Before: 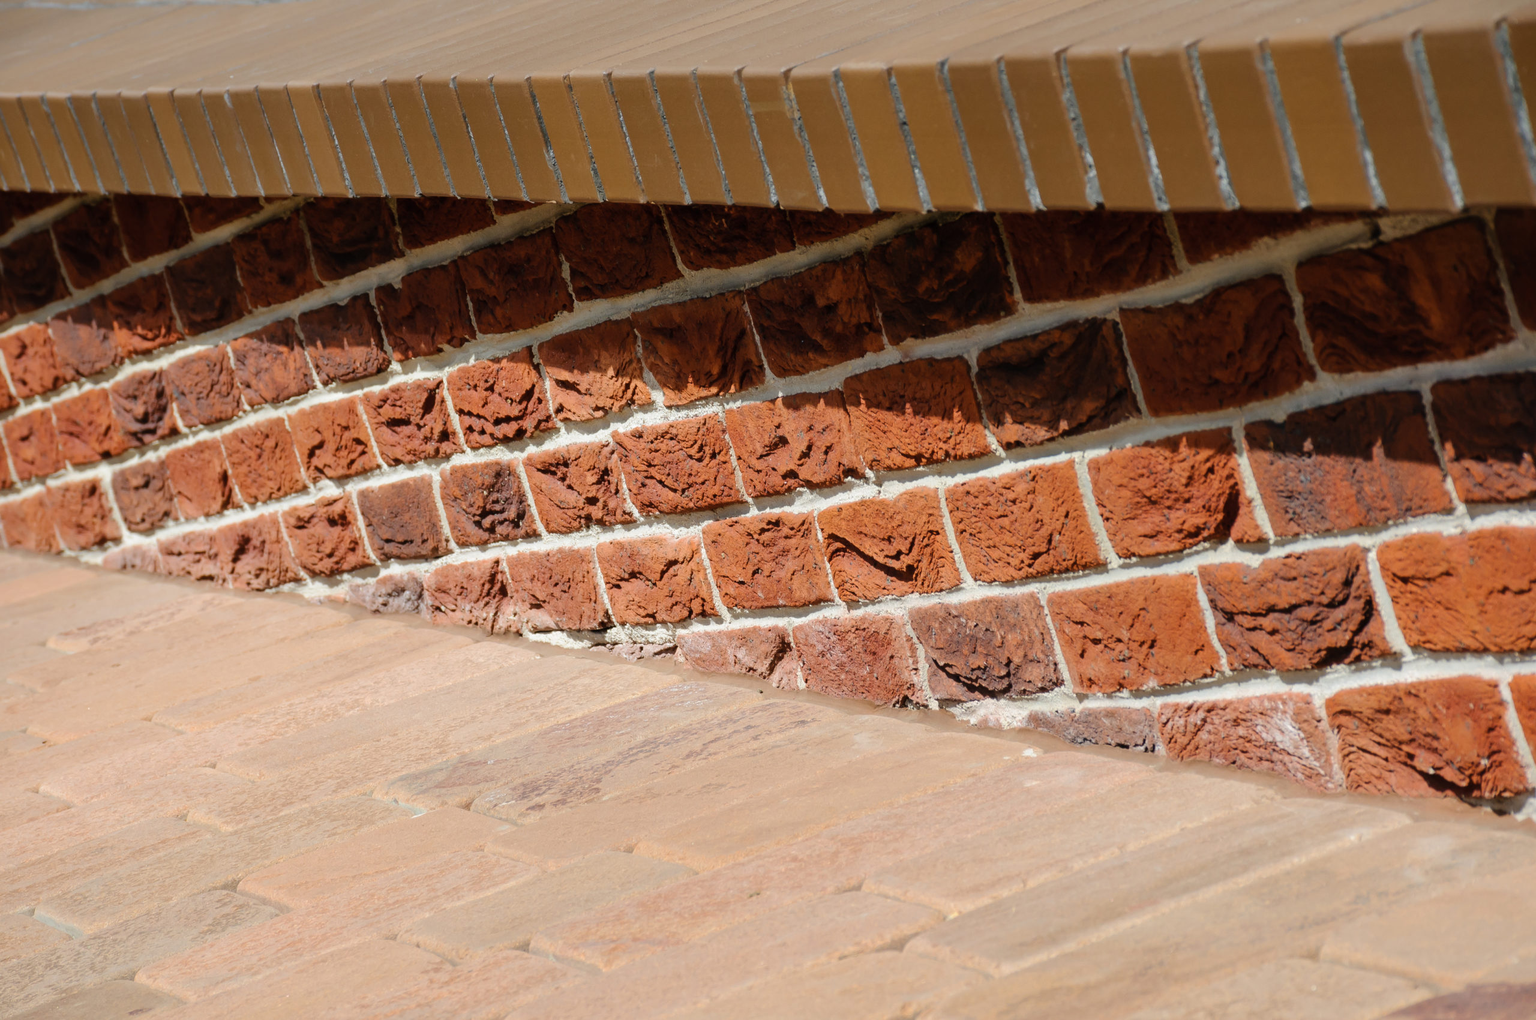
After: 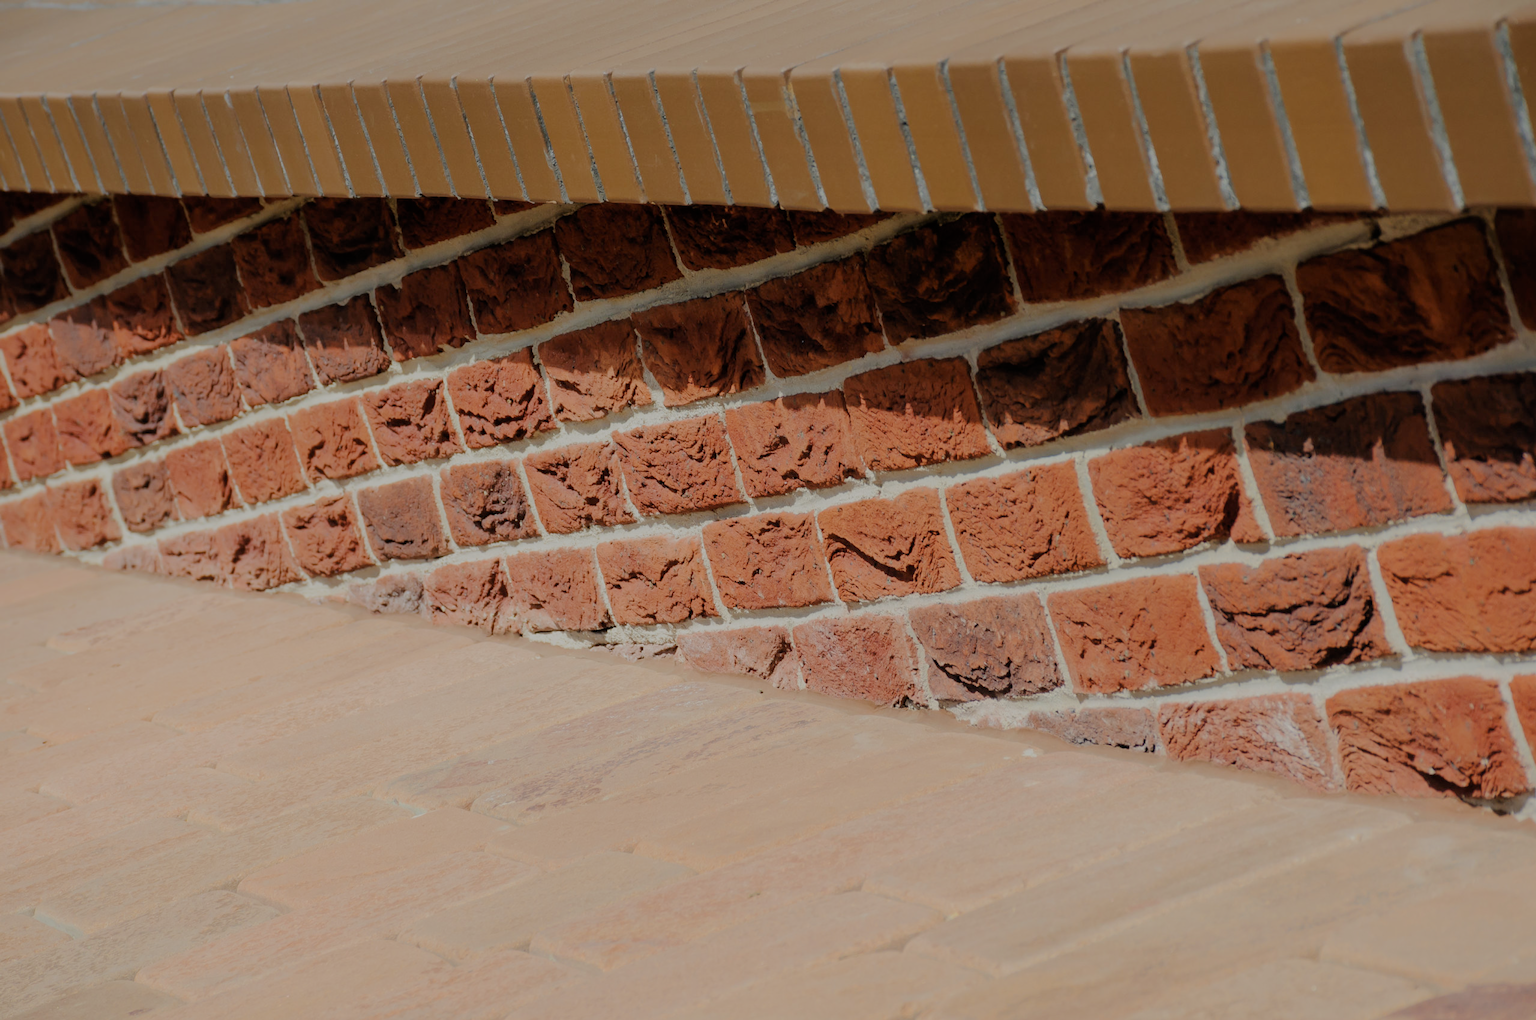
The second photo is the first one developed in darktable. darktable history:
tone equalizer: edges refinement/feathering 500, mask exposure compensation -1.57 EV, preserve details no
color correction: highlights b* 2.99
filmic rgb: black relative exposure -8.01 EV, white relative exposure 8.01 EV, hardness 2.5, latitude 10.87%, contrast 0.709, highlights saturation mix 8.63%, shadows ↔ highlights balance 1.35%
shadows and highlights: shadows -23.55, highlights 45.09, soften with gaussian
